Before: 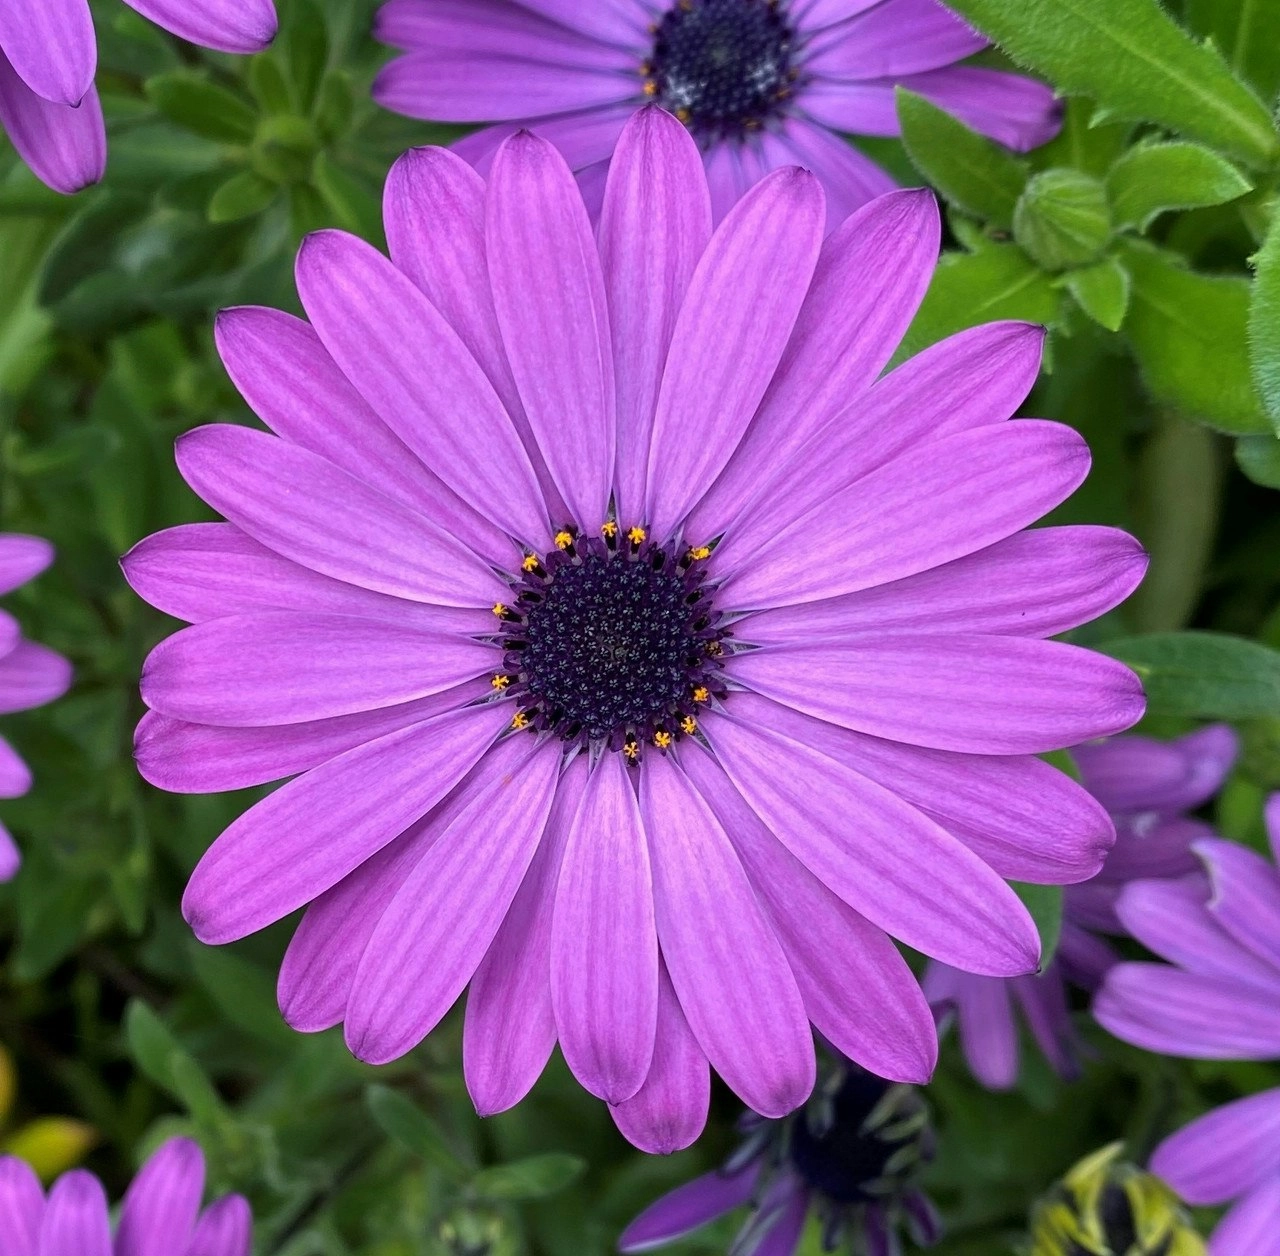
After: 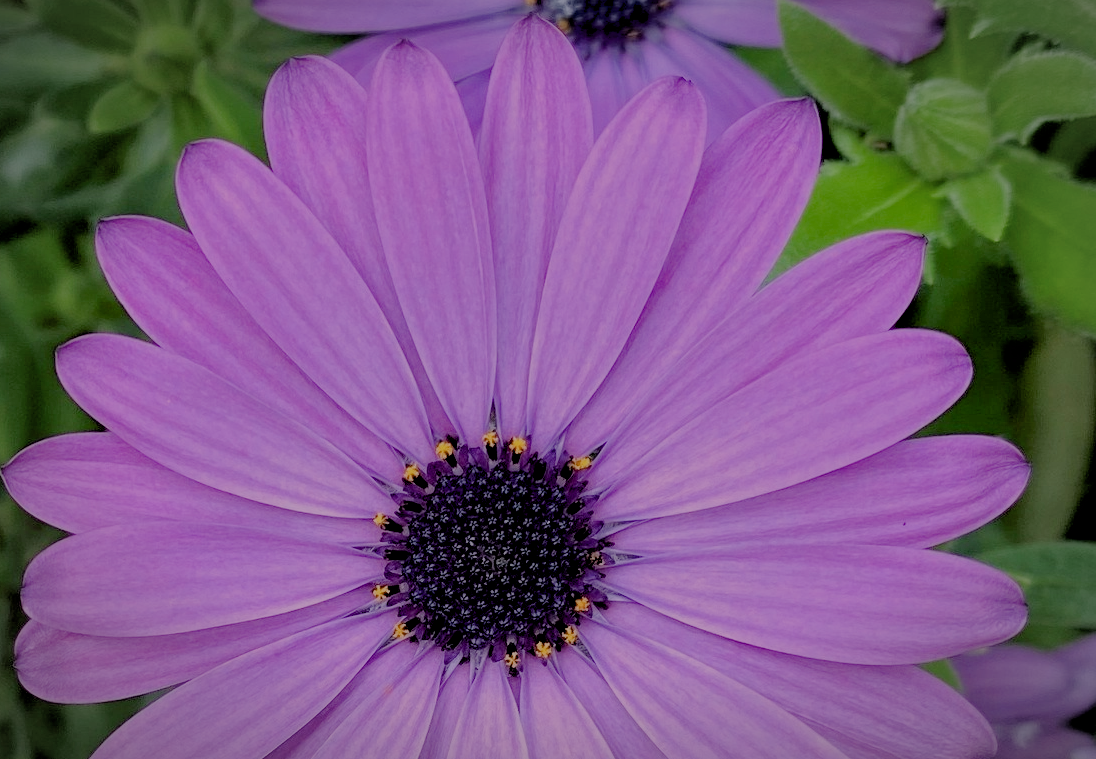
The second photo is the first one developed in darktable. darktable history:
exposure: black level correction 0.007, exposure 0.159 EV, compensate highlight preservation false
crop and rotate: left 9.345%, top 7.22%, right 4.982%, bottom 32.331%
vignetting: fall-off radius 70%, automatic ratio true
filmic rgb: black relative exposure -4.42 EV, white relative exposure 6.58 EV, hardness 1.85, contrast 0.5
